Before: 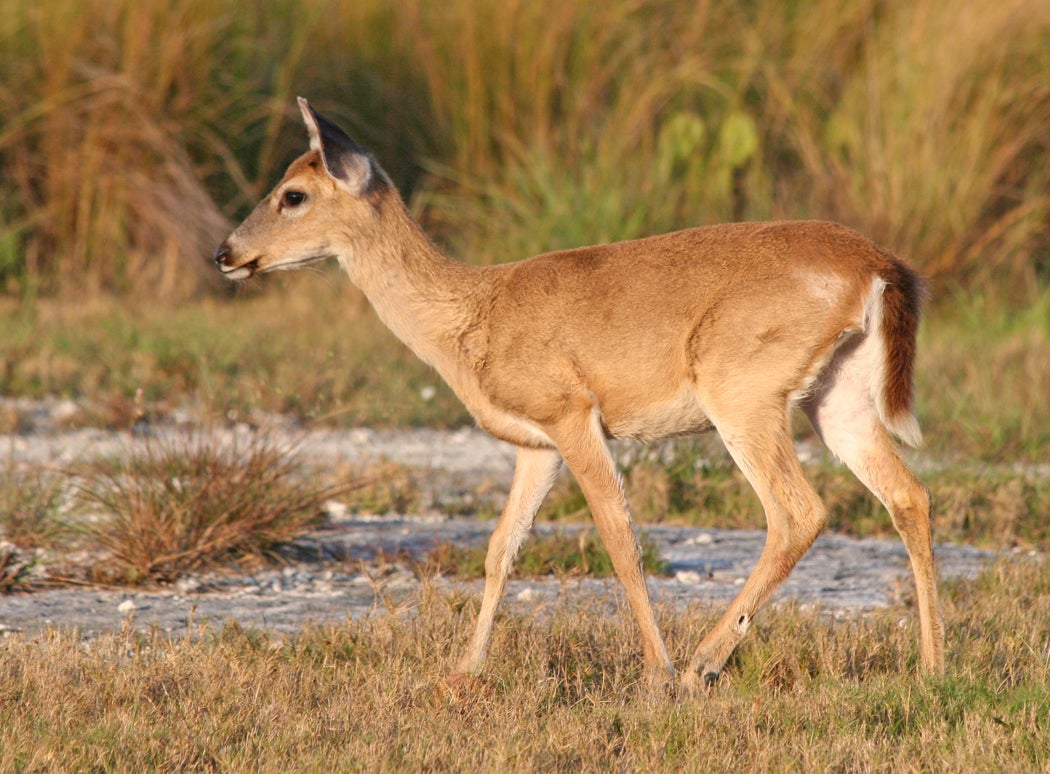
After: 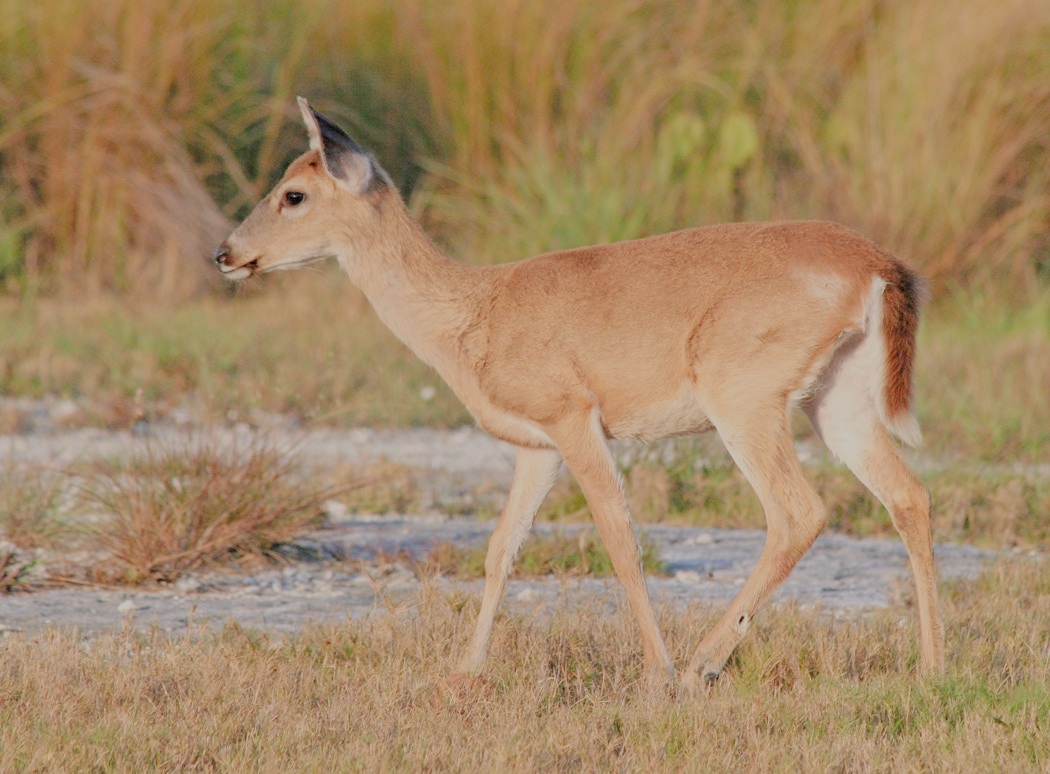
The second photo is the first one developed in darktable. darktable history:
filmic rgb: black relative exposure -4.42 EV, white relative exposure 6.58 EV, hardness 1.85, contrast 0.5
exposure: black level correction -0.001, exposure 0.9 EV, compensate exposure bias true, compensate highlight preservation false
white balance: red 0.98, blue 1.034
